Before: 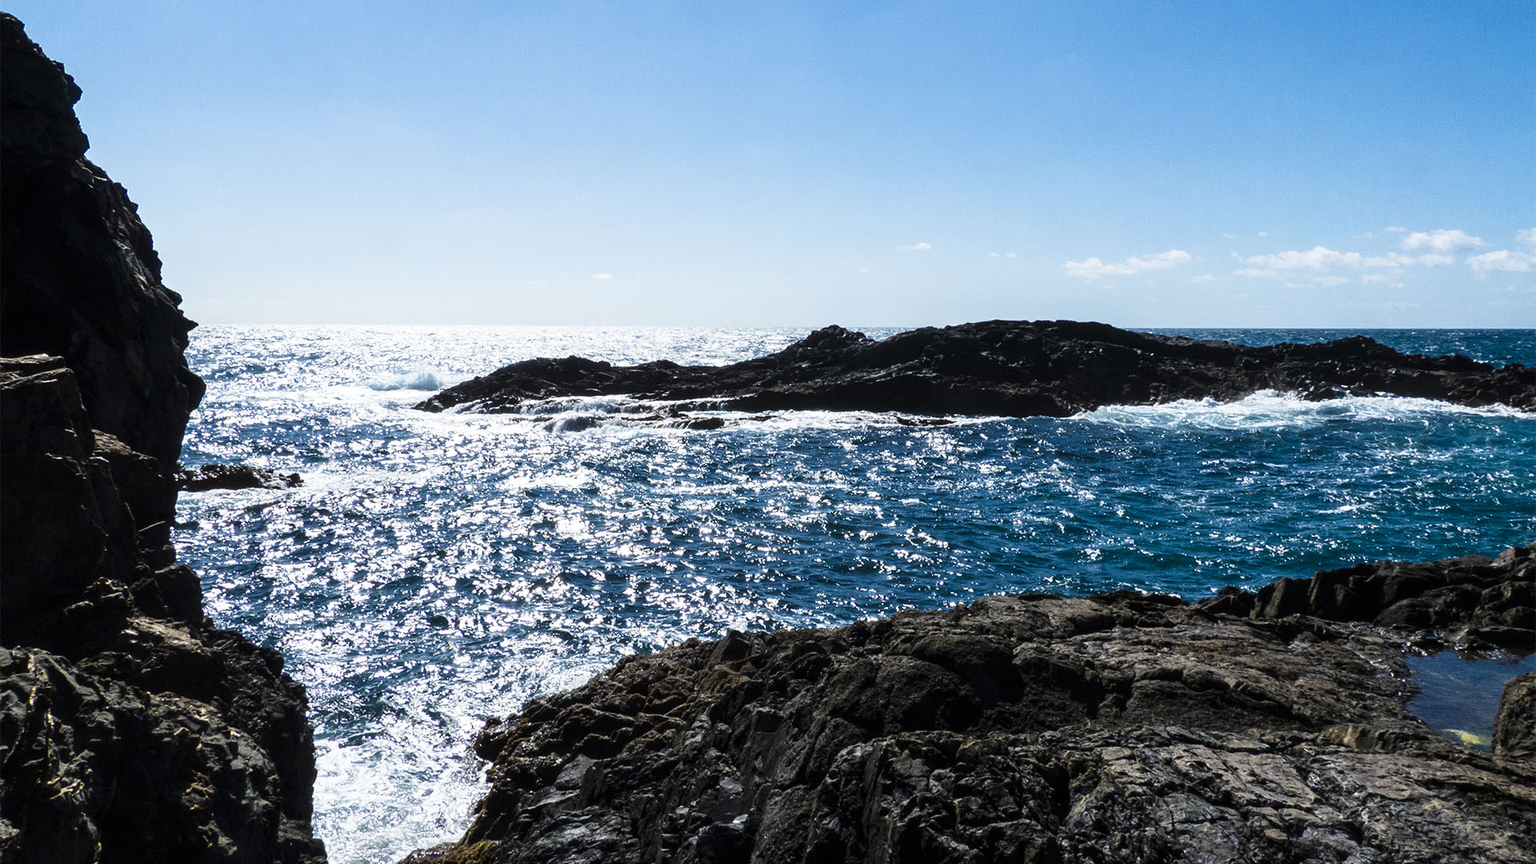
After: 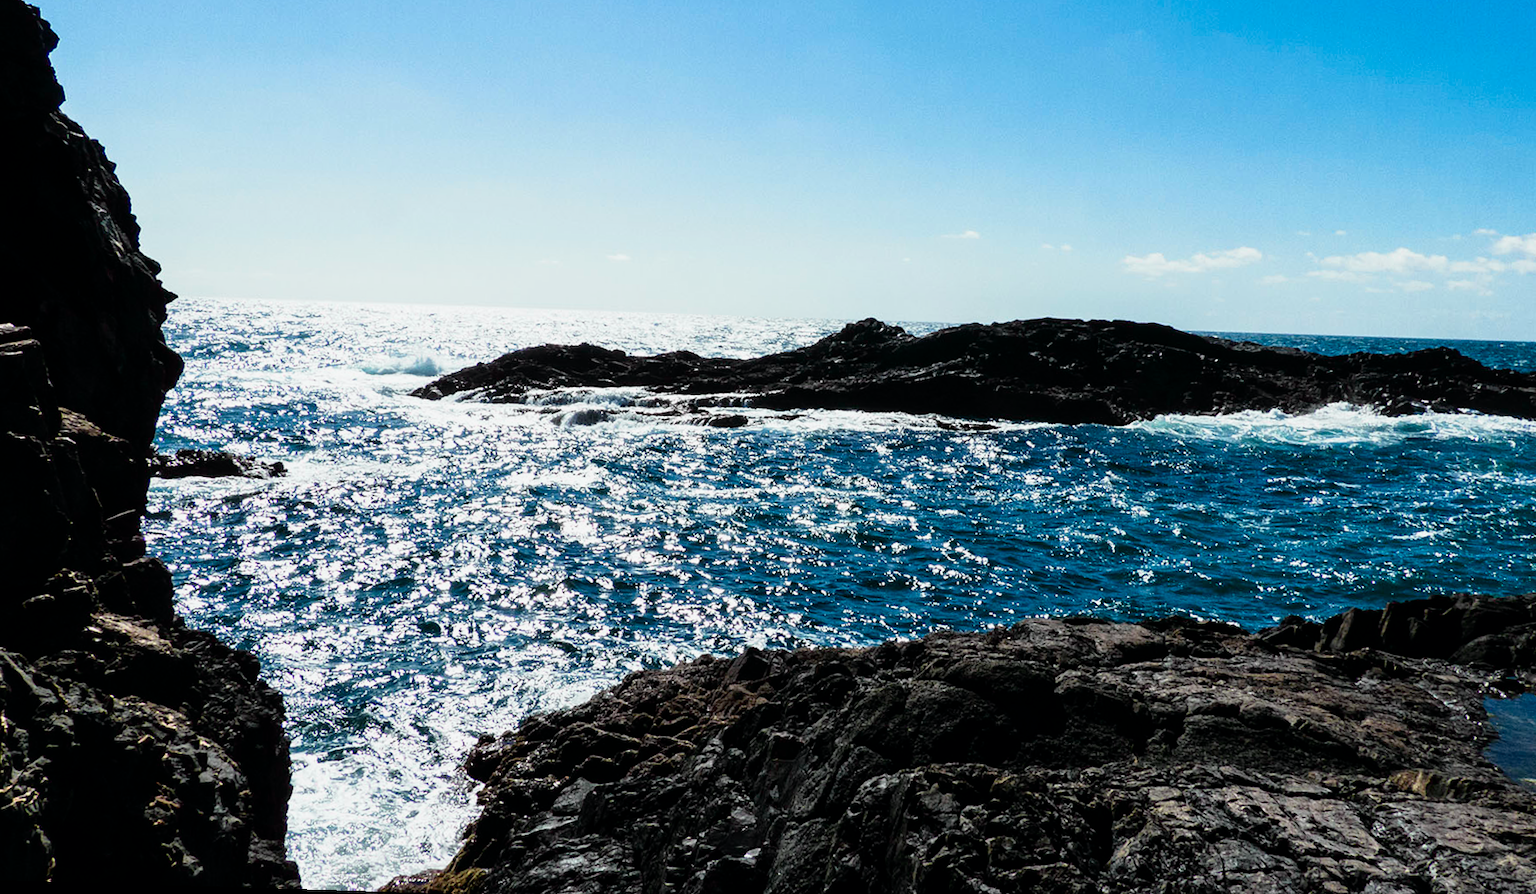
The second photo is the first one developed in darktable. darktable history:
rotate and perspective: rotation 1.72°, automatic cropping off
crop: left 3.305%, top 6.436%, right 6.389%, bottom 3.258%
tone curve: curves: ch0 [(0, 0) (0.058, 0.027) (0.214, 0.183) (0.304, 0.288) (0.561, 0.554) (0.687, 0.677) (0.768, 0.768) (0.858, 0.861) (0.986, 0.957)]; ch1 [(0, 0) (0.172, 0.123) (0.312, 0.296) (0.437, 0.429) (0.471, 0.469) (0.502, 0.5) (0.513, 0.515) (0.583, 0.604) (0.631, 0.659) (0.703, 0.721) (0.889, 0.924) (1, 1)]; ch2 [(0, 0) (0.411, 0.424) (0.485, 0.497) (0.502, 0.5) (0.517, 0.511) (0.566, 0.573) (0.622, 0.613) (0.709, 0.677) (1, 1)], color space Lab, independent channels, preserve colors none
